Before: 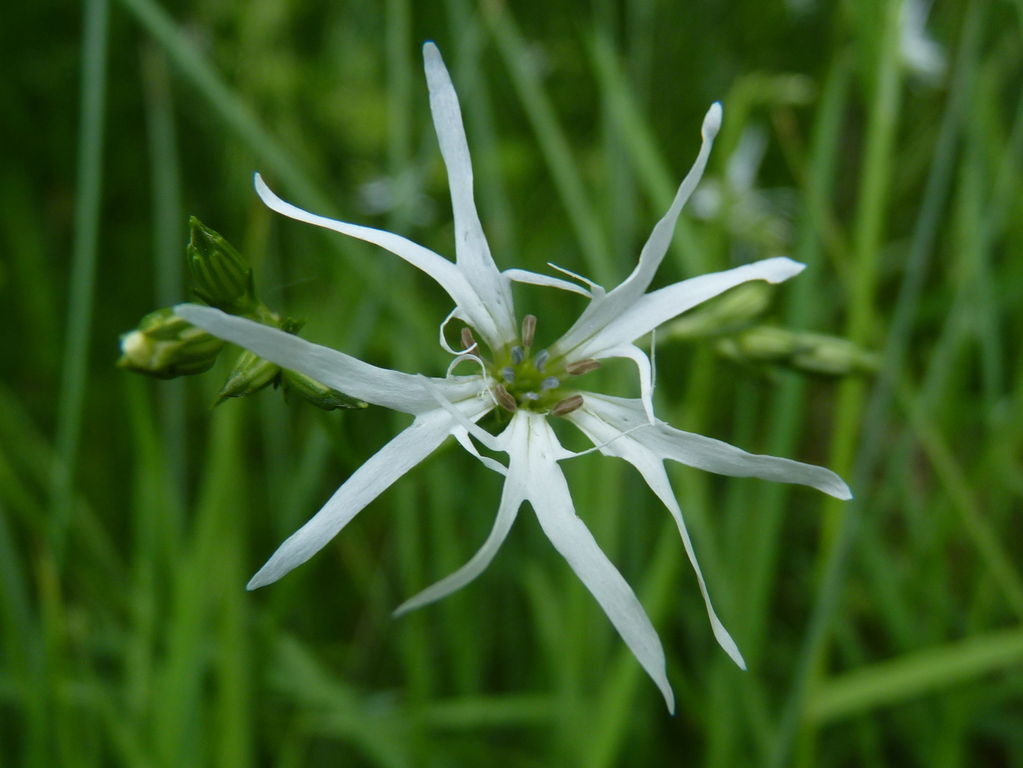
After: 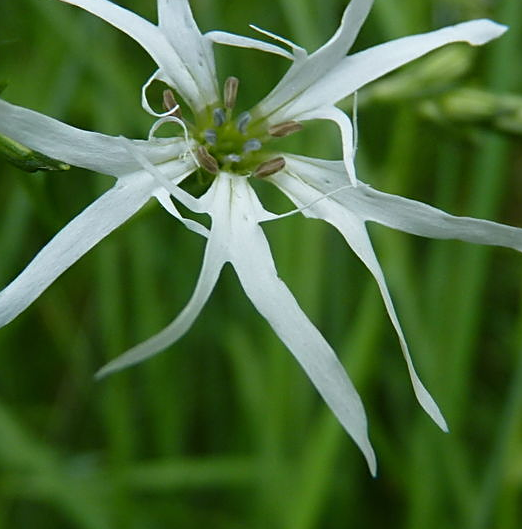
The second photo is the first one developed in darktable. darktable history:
sharpen: on, module defaults
crop and rotate: left 29.151%, top 31.051%, right 19.822%
